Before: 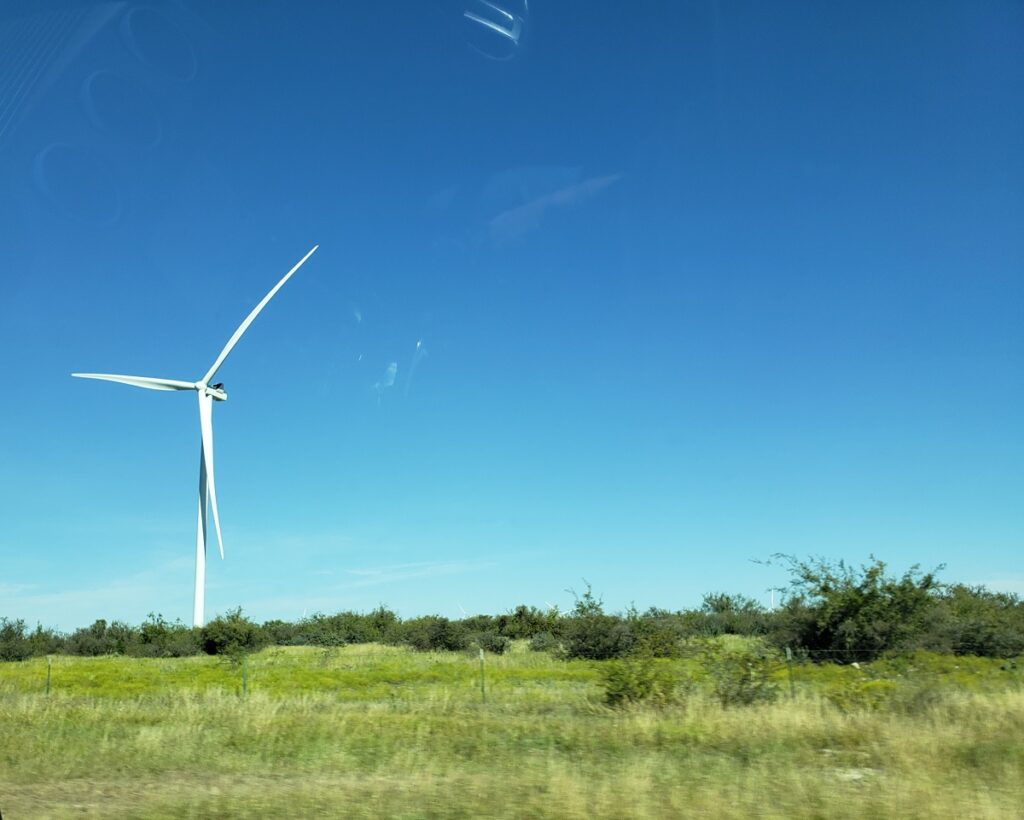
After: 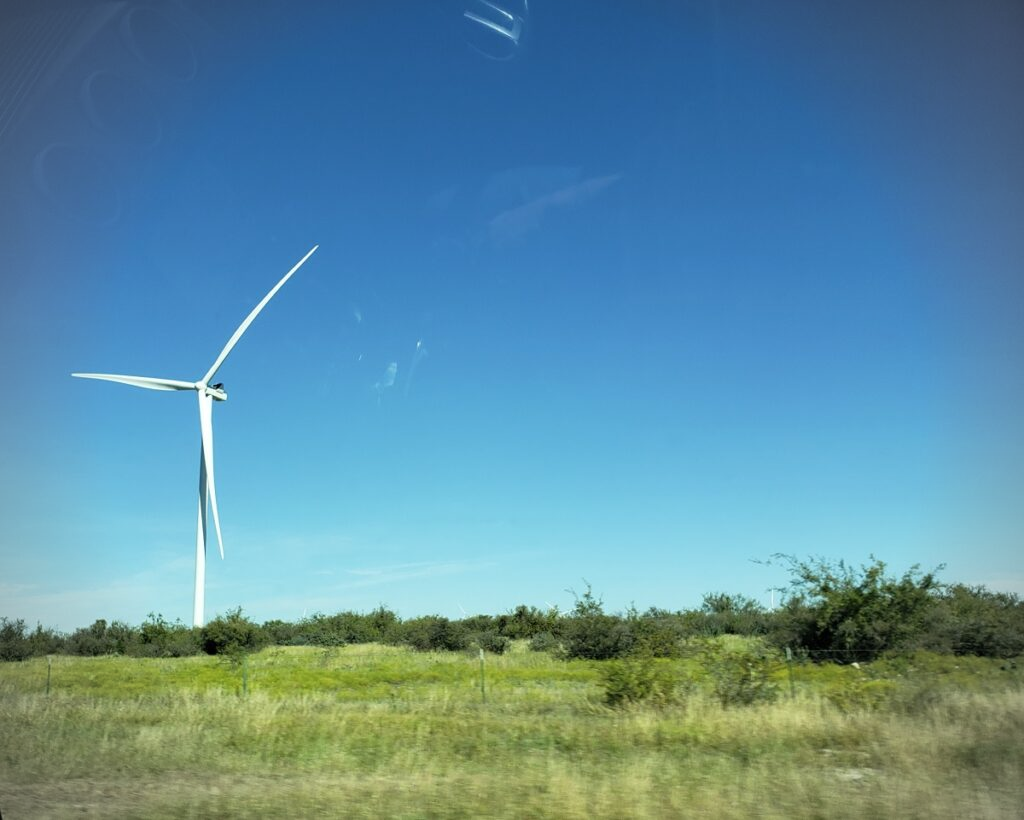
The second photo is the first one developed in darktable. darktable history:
contrast brightness saturation: contrast 0.01, saturation -0.05
vignetting: unbound false
